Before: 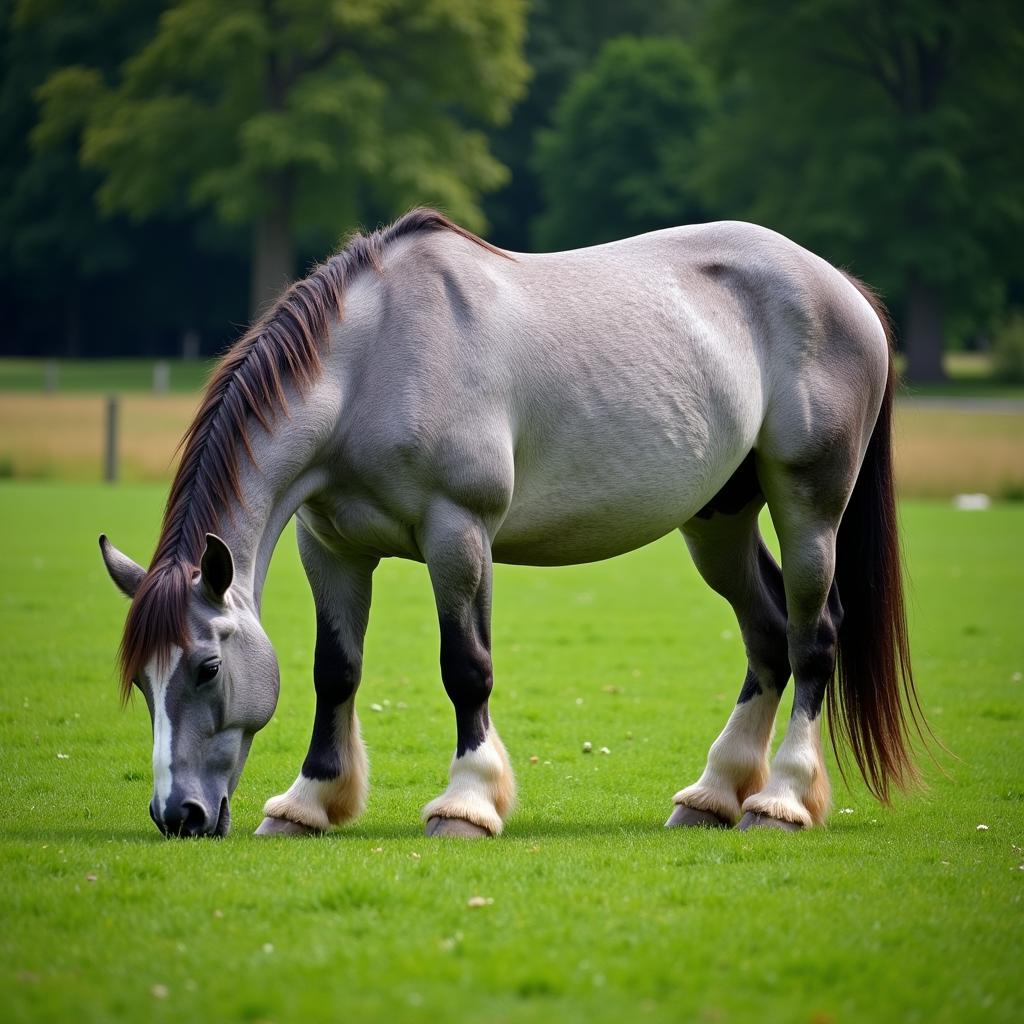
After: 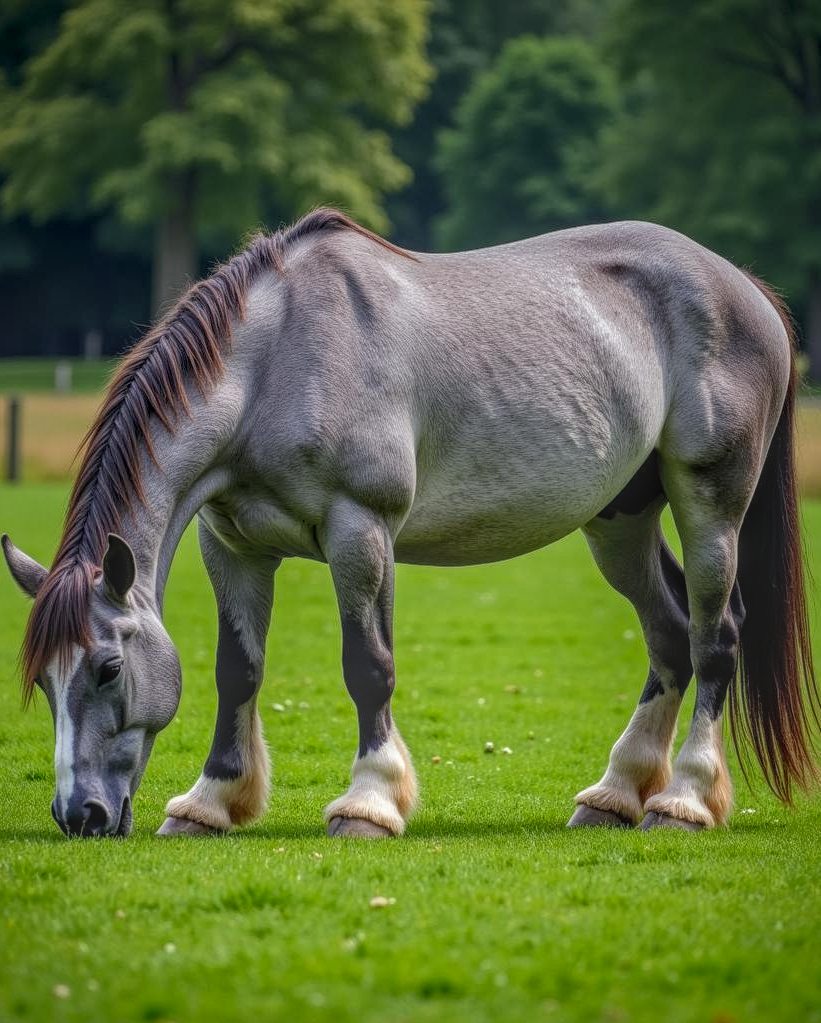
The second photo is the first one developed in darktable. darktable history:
crop and rotate: left 9.595%, right 10.227%
local contrast: highlights 20%, shadows 28%, detail 200%, midtone range 0.2
